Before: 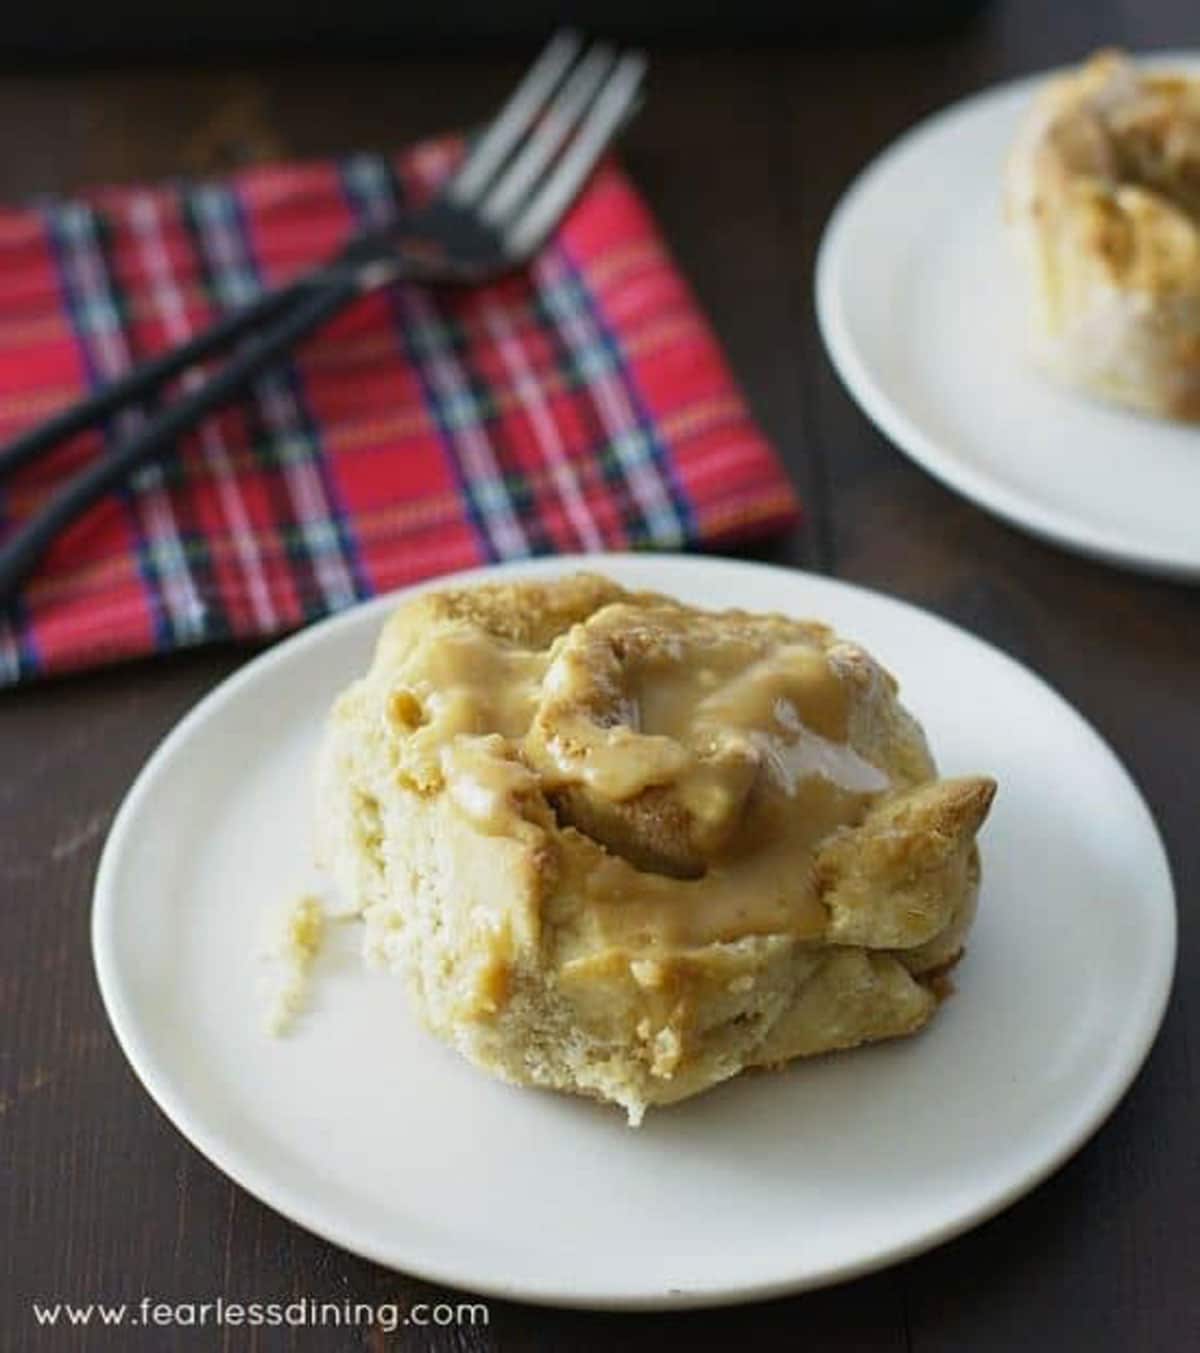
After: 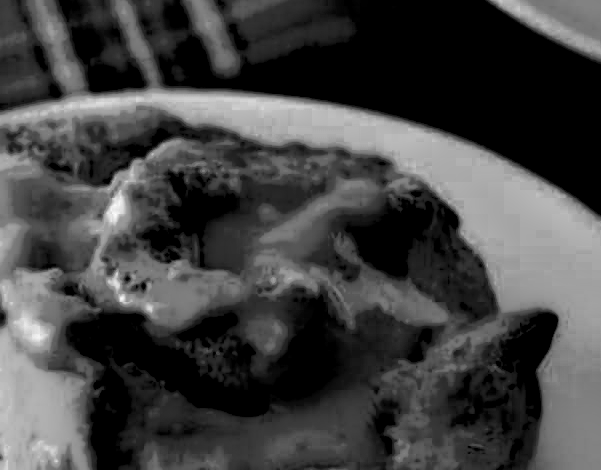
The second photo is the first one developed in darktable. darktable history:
crop: left 36.705%, top 34.475%, right 13.153%, bottom 30.763%
local contrast: highlights 5%, shadows 210%, detail 164%, midtone range 0.007
contrast equalizer: y [[0.6 ×6], [0.55 ×6], [0 ×6], [0 ×6], [0 ×6]]
color calibration: output gray [0.18, 0.41, 0.41, 0], illuminant as shot in camera, x 0.358, y 0.373, temperature 4628.91 K
